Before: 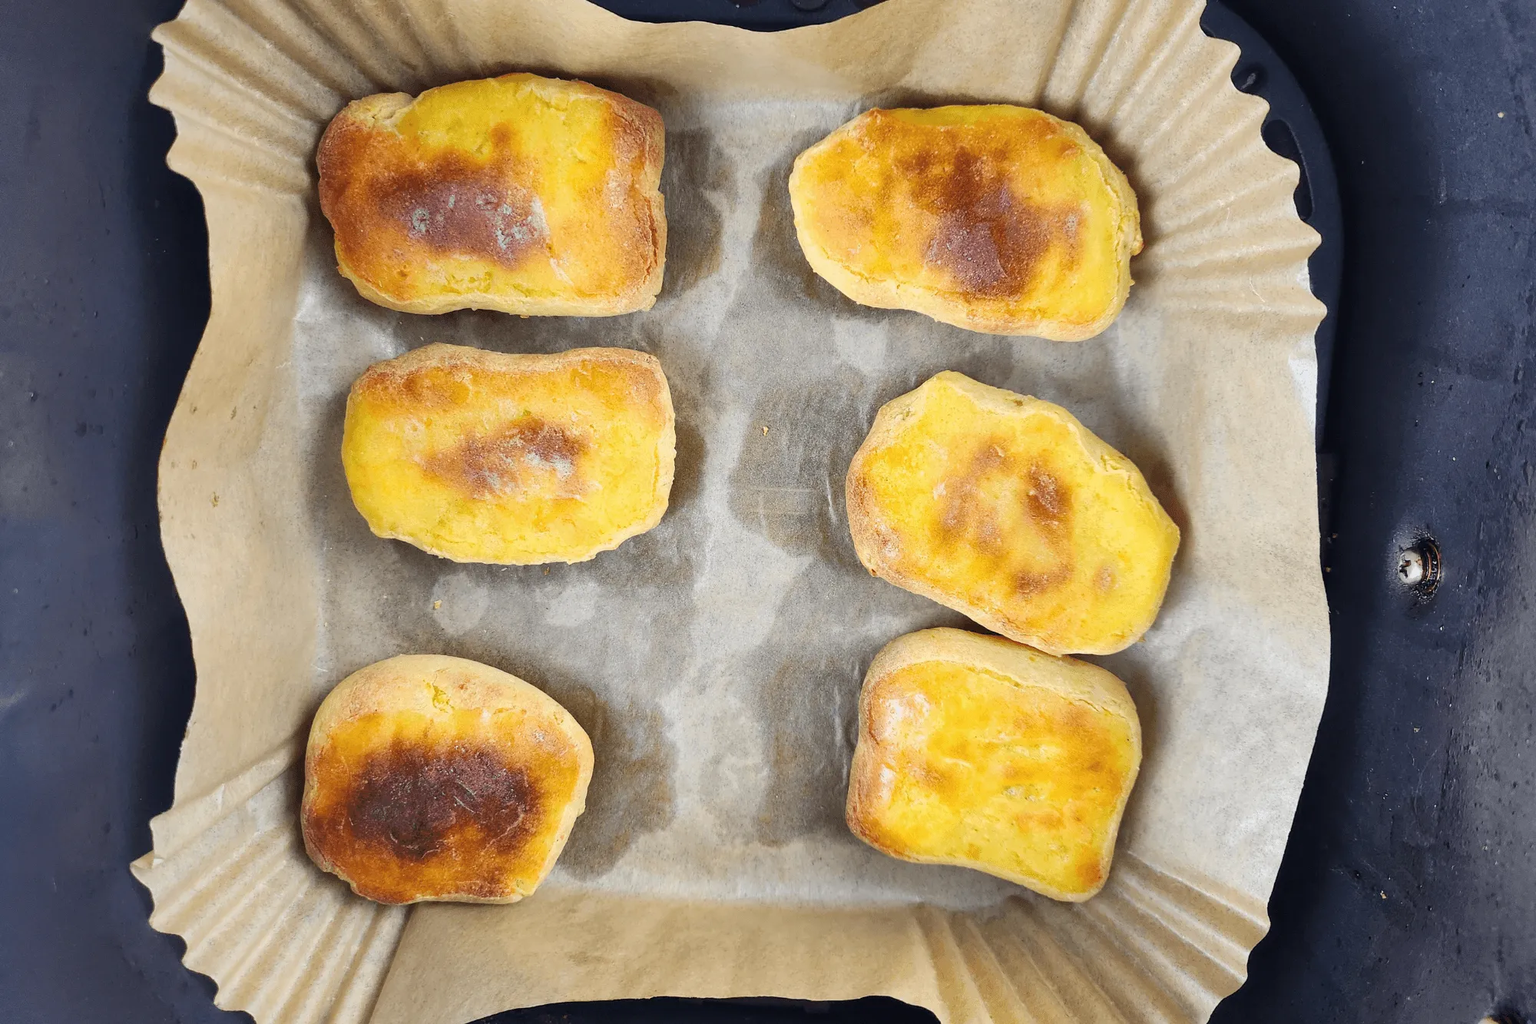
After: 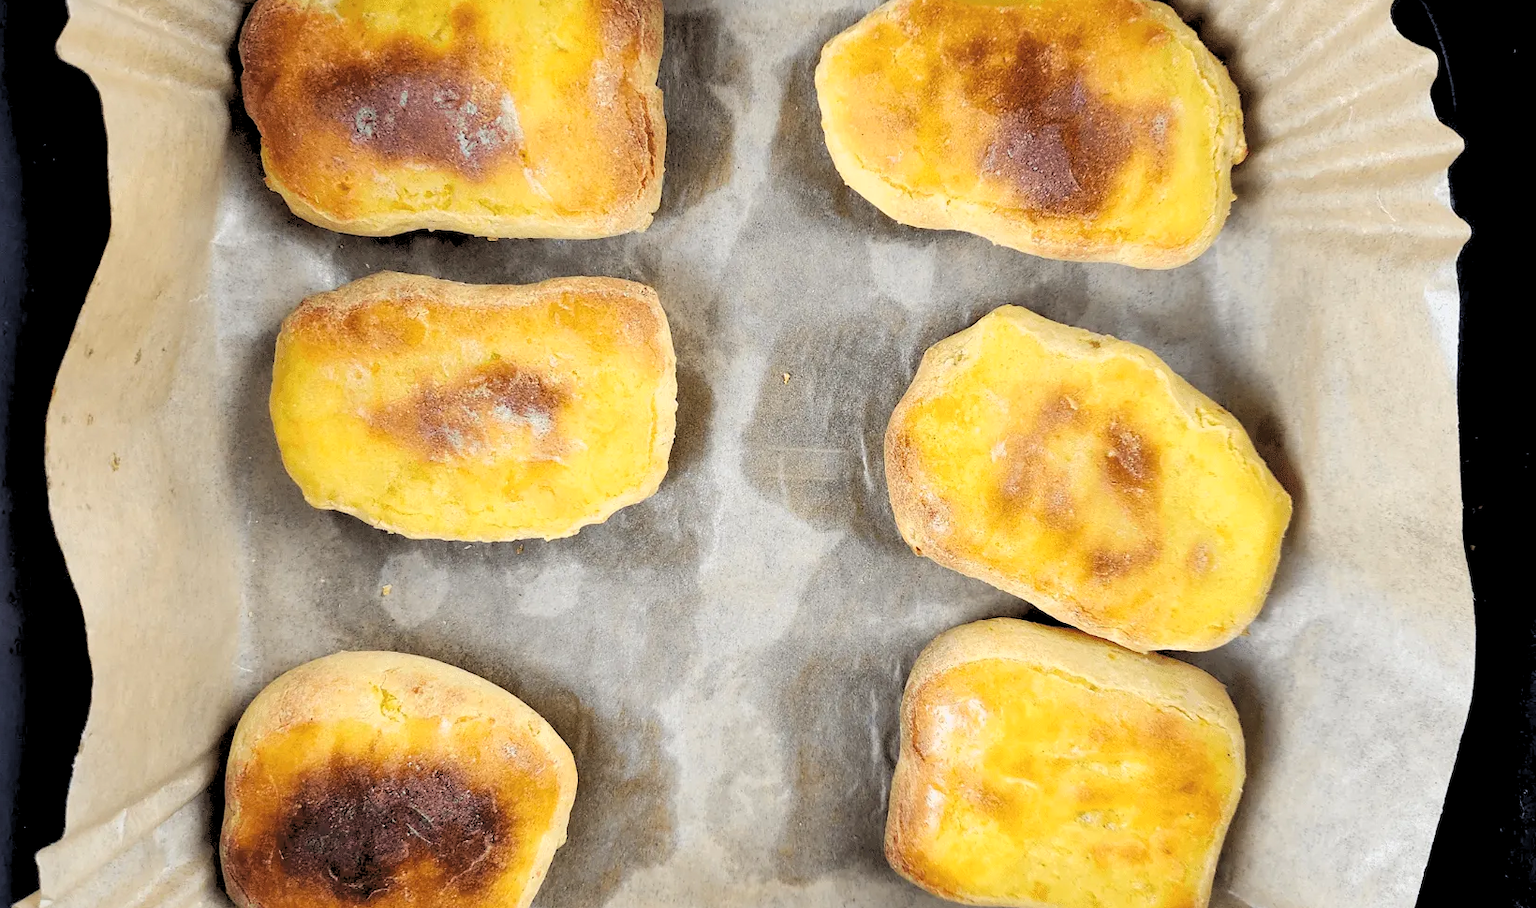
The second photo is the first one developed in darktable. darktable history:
crop: left 7.856%, top 11.836%, right 10.12%, bottom 15.387%
rgb levels: levels [[0.029, 0.461, 0.922], [0, 0.5, 1], [0, 0.5, 1]]
